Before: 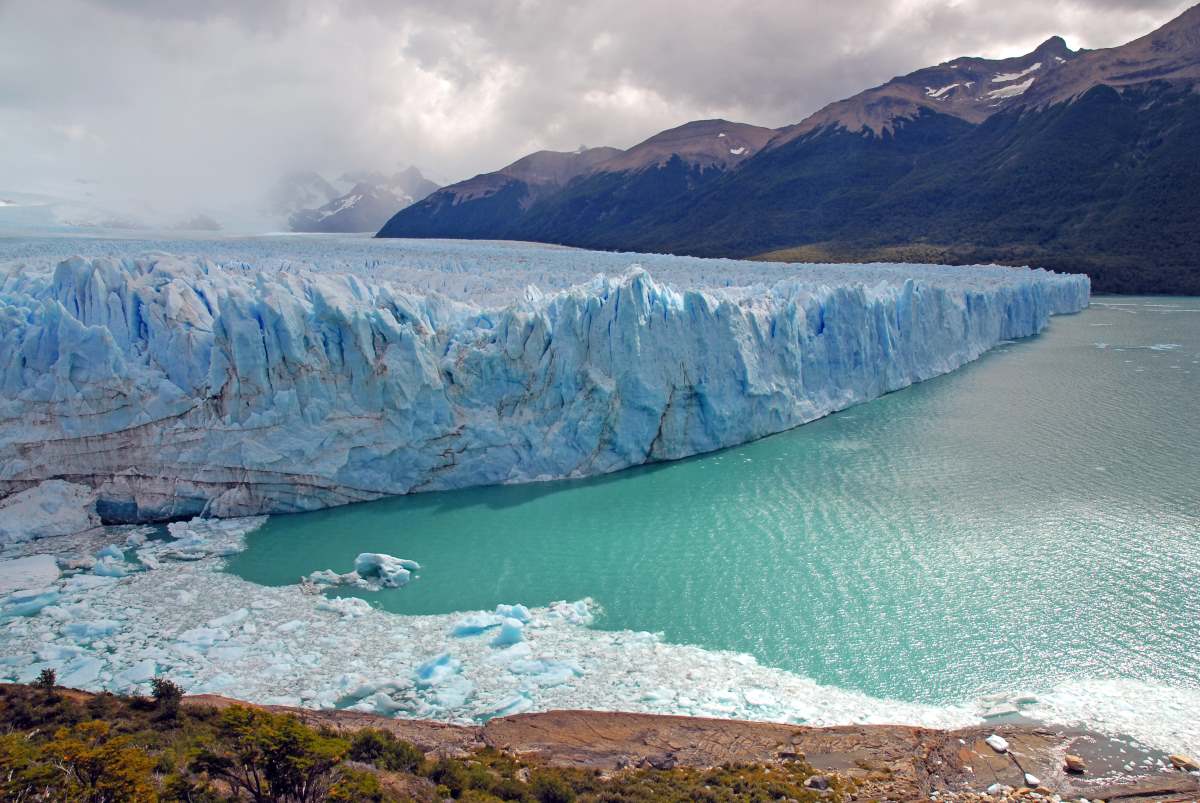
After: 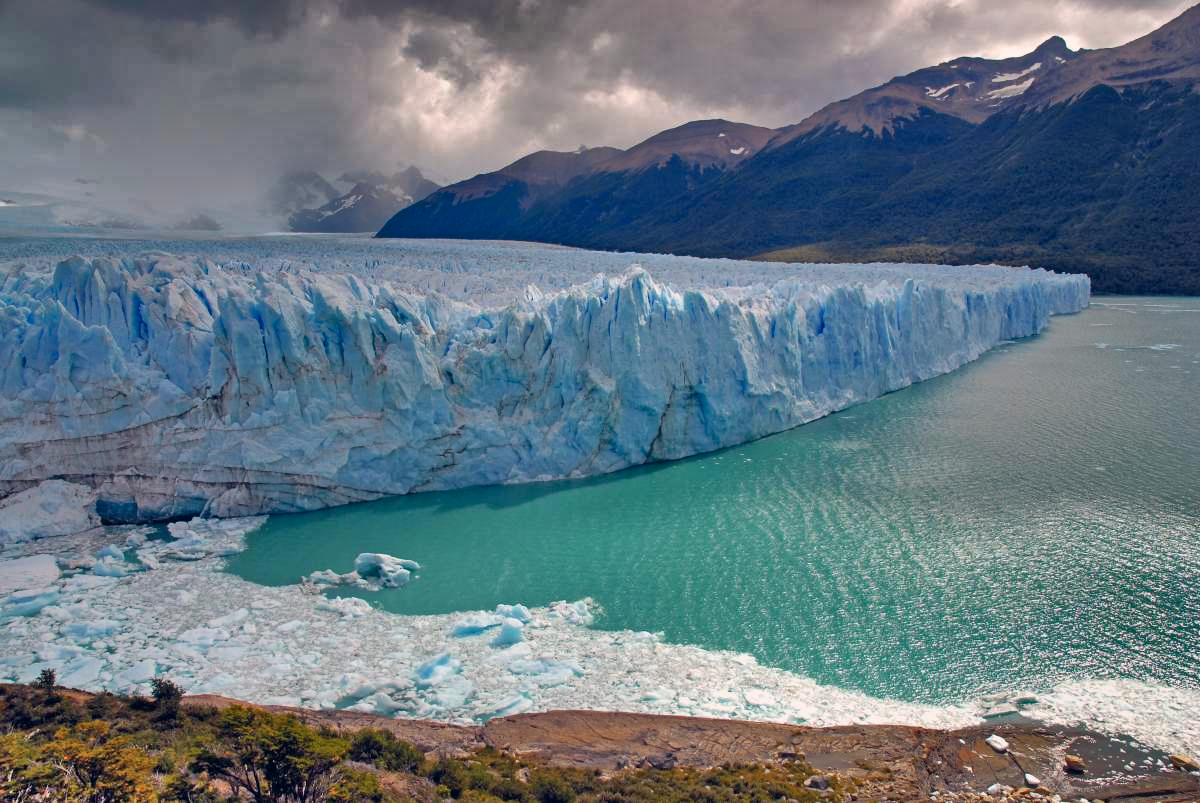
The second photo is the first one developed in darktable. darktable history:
rotate and perspective: crop left 0, crop top 0
shadows and highlights: radius 123.98, shadows 100, white point adjustment -3, highlights -100, highlights color adjustment 89.84%, soften with gaussian
color correction: highlights a* 5.38, highlights b* 5.3, shadows a* -4.26, shadows b* -5.11
